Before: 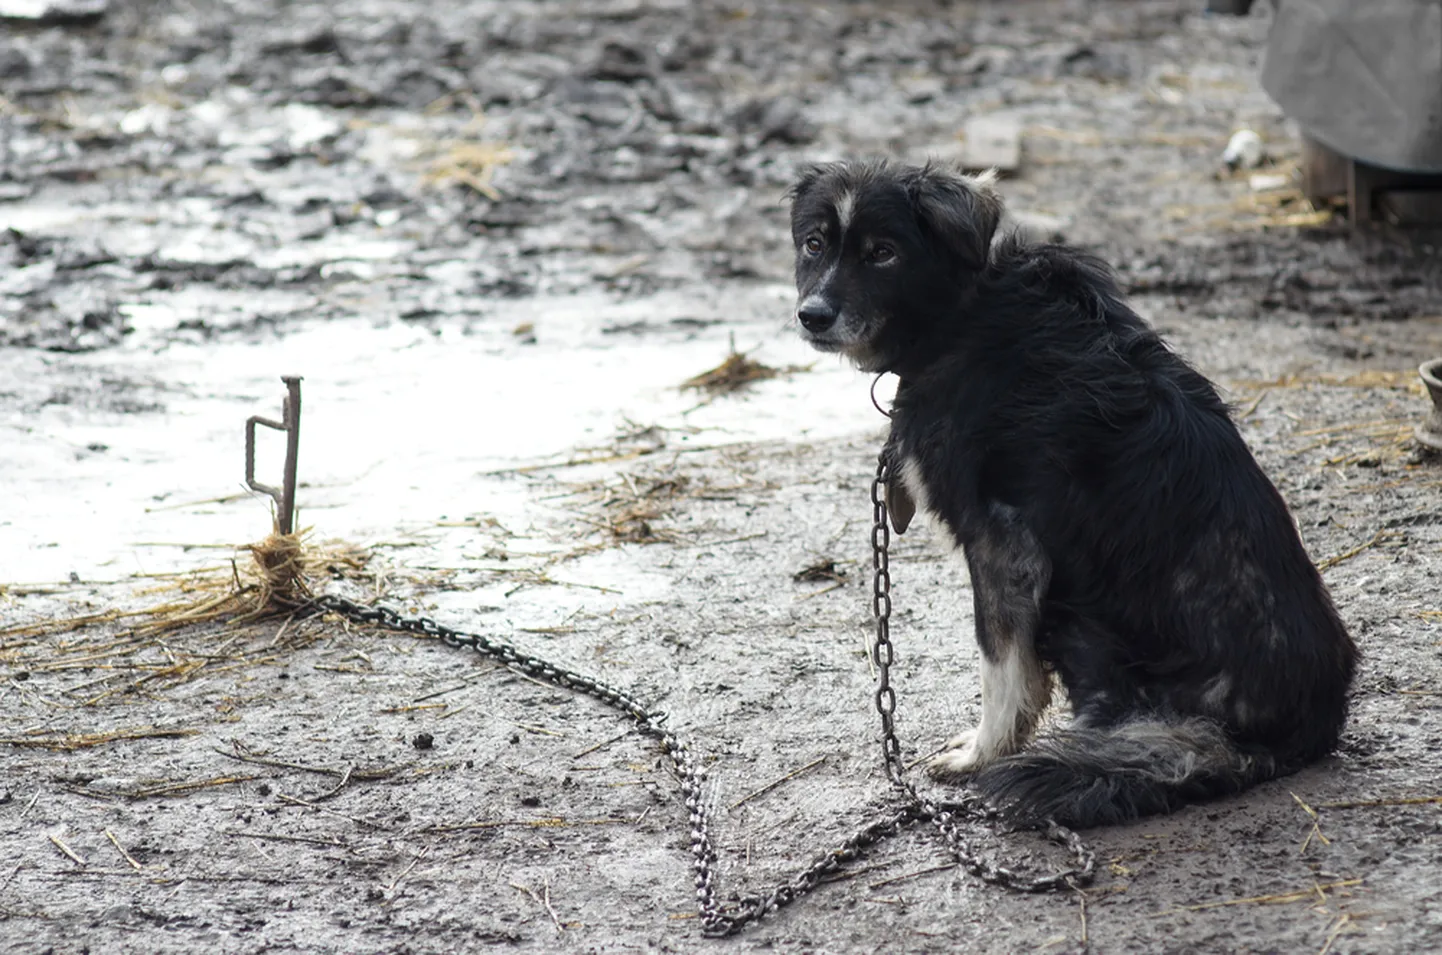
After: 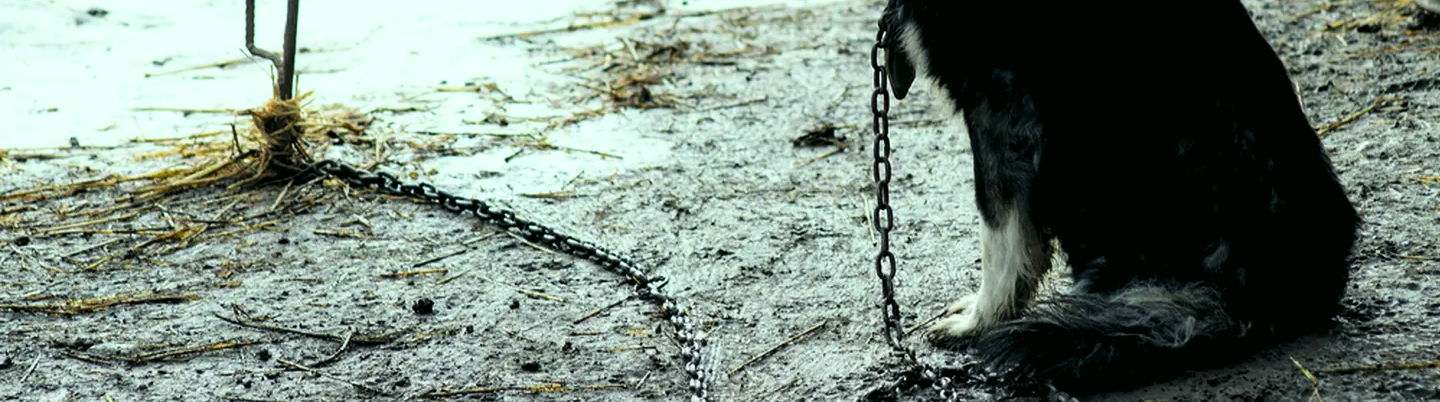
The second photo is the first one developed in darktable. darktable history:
contrast brightness saturation: contrast 0.13, brightness -0.05, saturation 0.16
levels: levels [0.116, 0.574, 1]
crop: top 45.551%, bottom 12.262%
color correction: highlights a* -7.33, highlights b* 1.26, shadows a* -3.55, saturation 1.4
